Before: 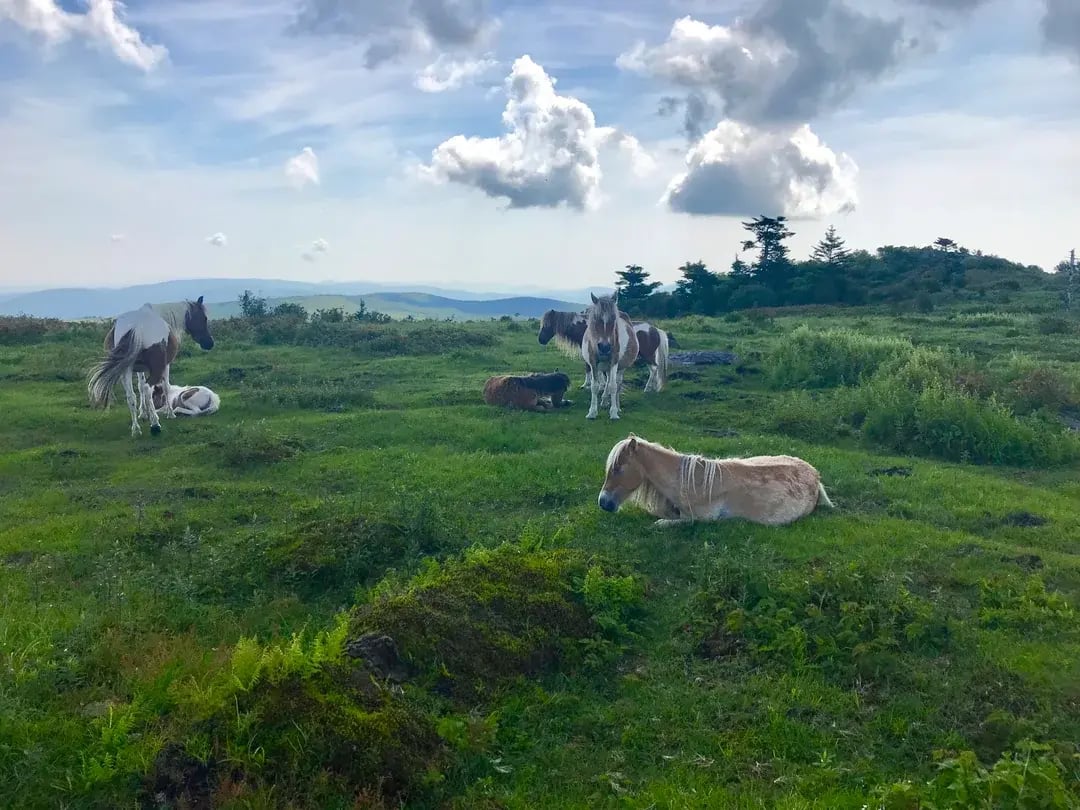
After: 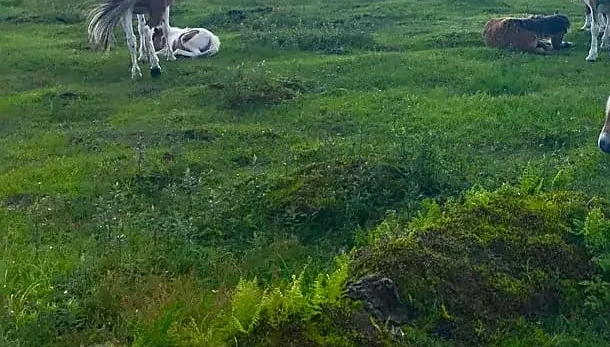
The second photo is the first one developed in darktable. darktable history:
exposure: exposure 0.223 EV, compensate highlight preservation false
crop: top 44.291%, right 43.456%, bottom 12.86%
sharpen: on, module defaults
